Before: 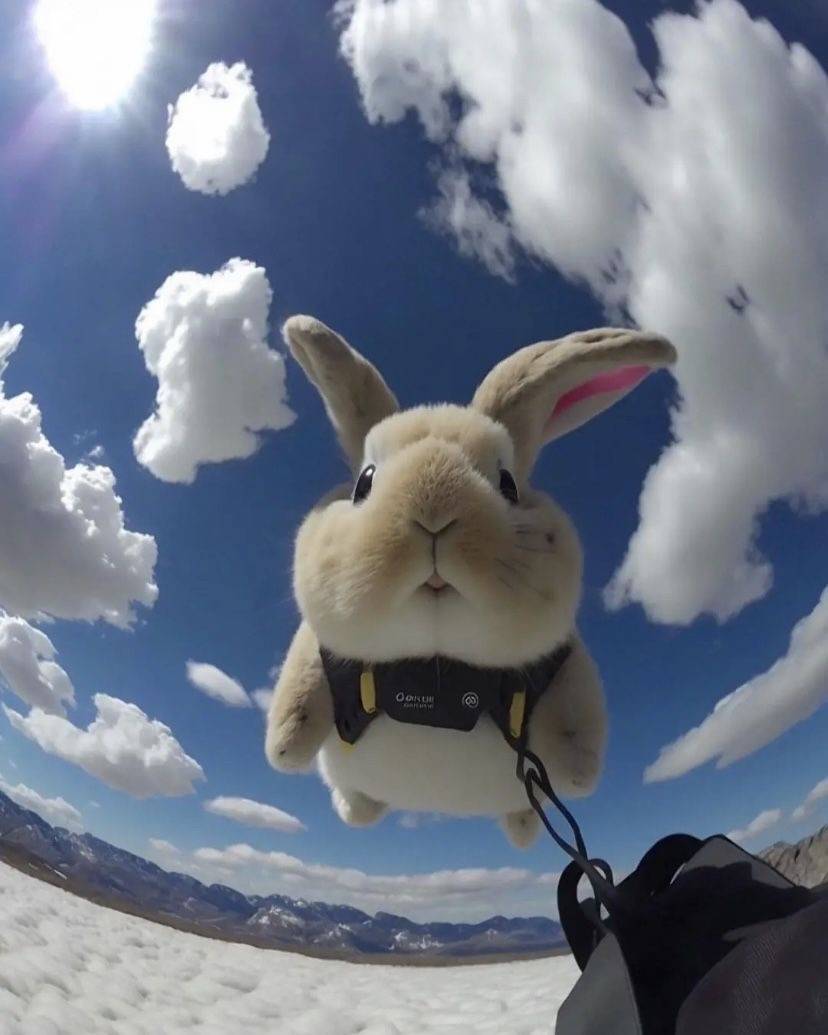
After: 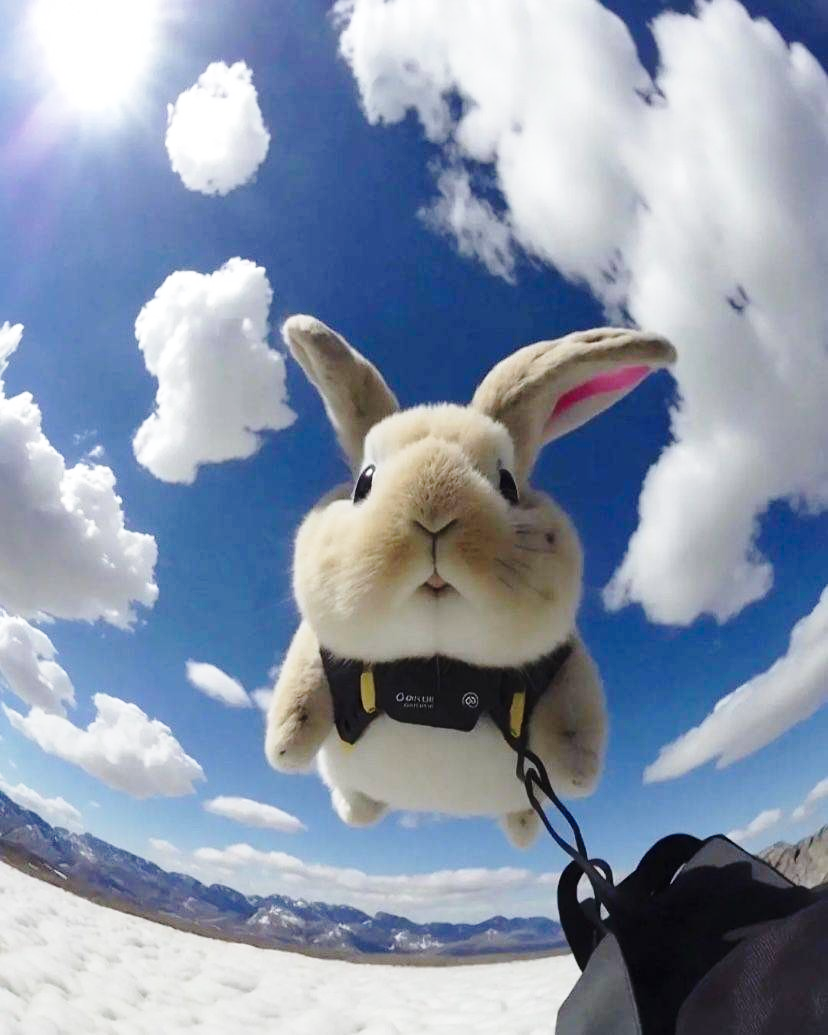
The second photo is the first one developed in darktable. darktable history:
base curve: curves: ch0 [(0, 0) (0.028, 0.03) (0.121, 0.232) (0.46, 0.748) (0.859, 0.968) (1, 1)], preserve colors none
tone equalizer: mask exposure compensation -0.488 EV
